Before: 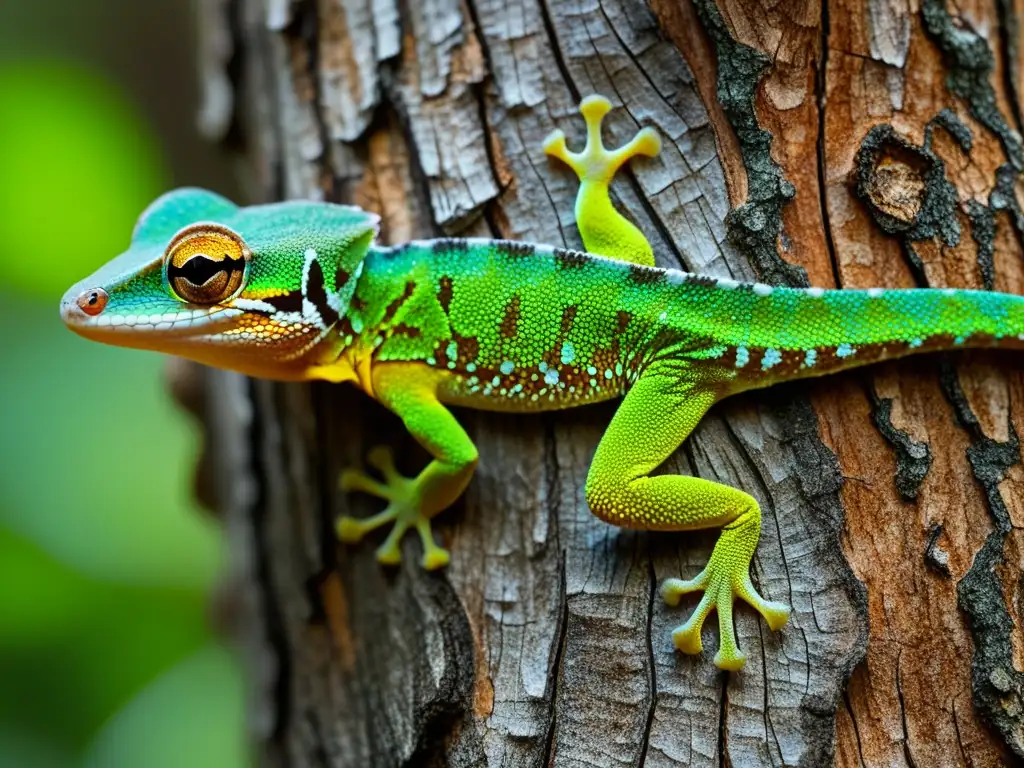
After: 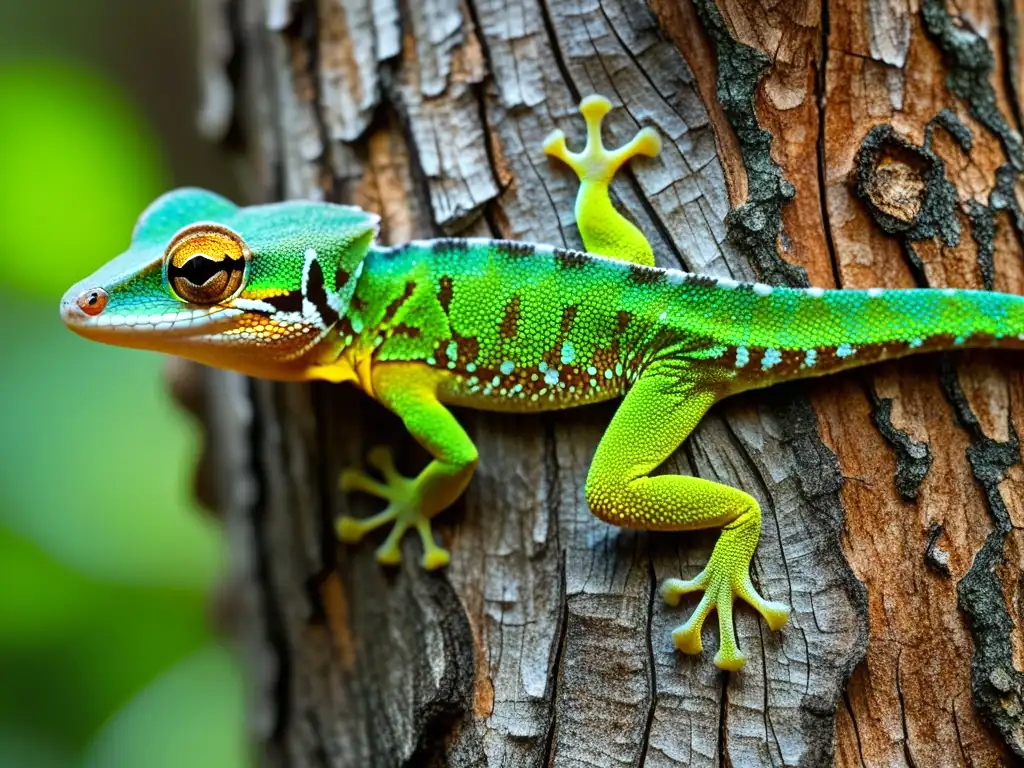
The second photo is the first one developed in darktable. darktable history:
exposure: exposure 0.208 EV, compensate exposure bias true, compensate highlight preservation false
